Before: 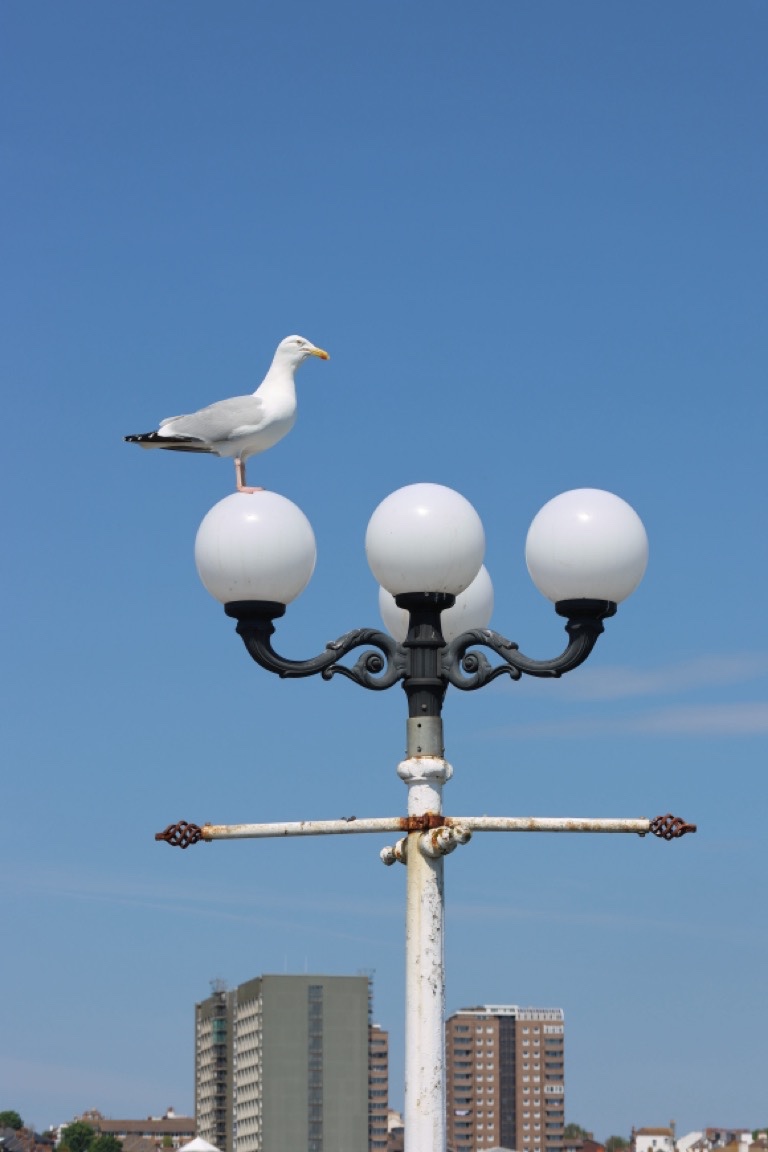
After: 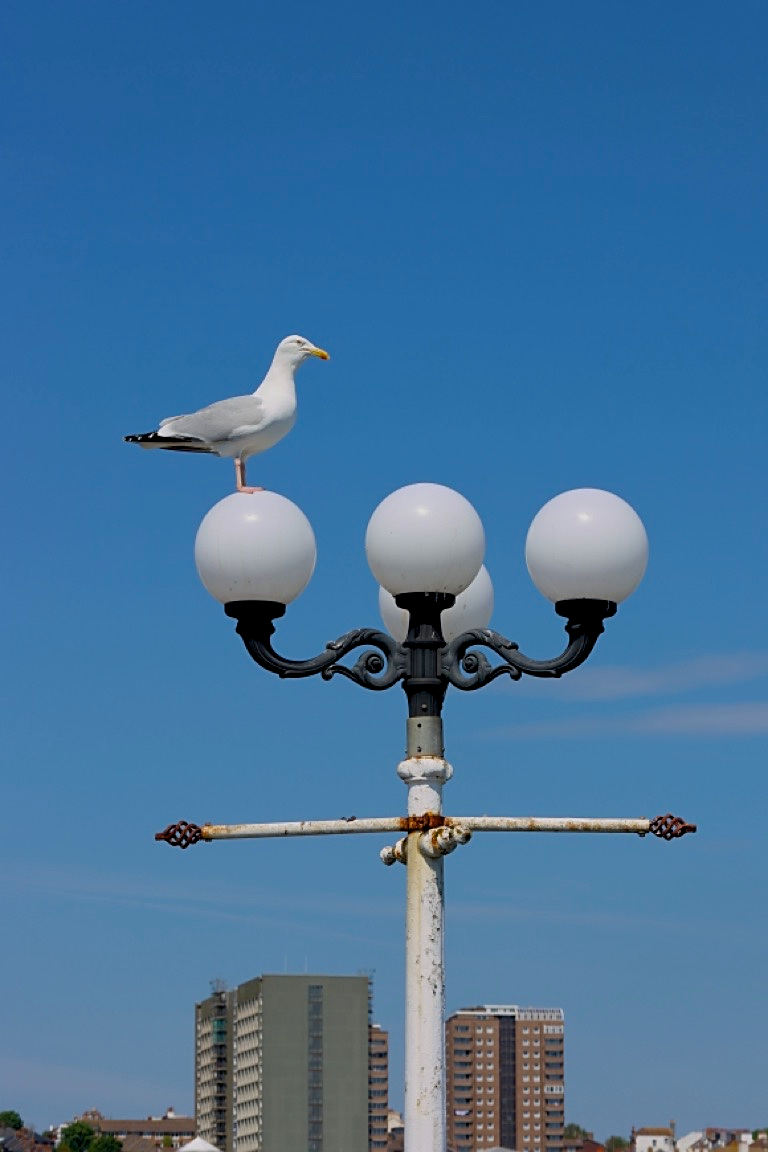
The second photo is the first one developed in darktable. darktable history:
sharpen: on, module defaults
exposure: black level correction 0.011, exposure -0.478 EV, compensate highlight preservation false
color balance rgb: perceptual saturation grading › global saturation 25%, global vibrance 20%
color balance: mode lift, gamma, gain (sRGB)
